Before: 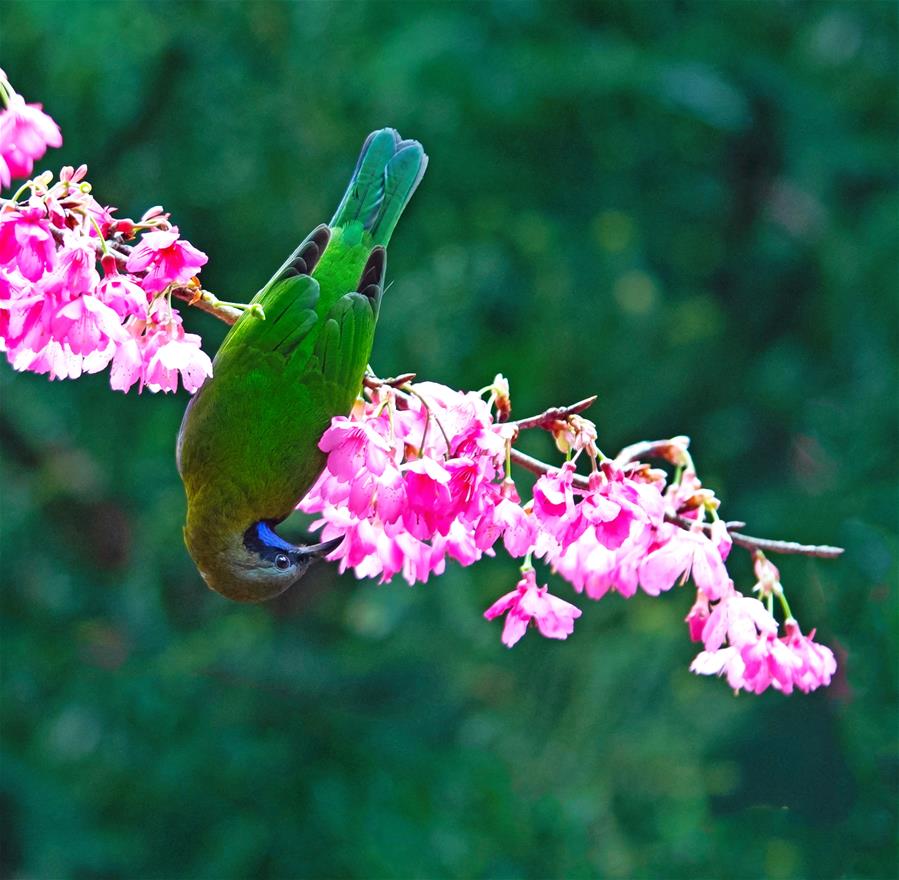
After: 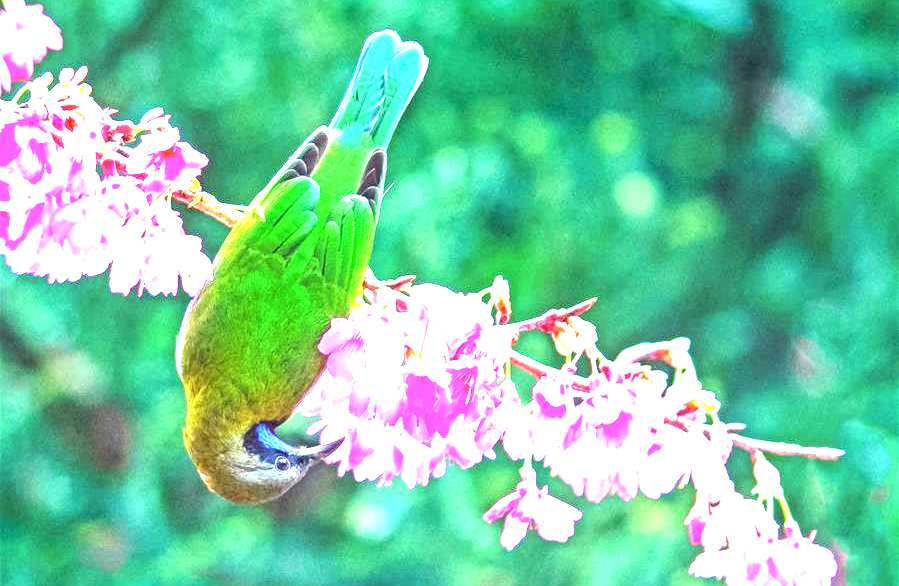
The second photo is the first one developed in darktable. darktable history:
exposure: black level correction 0.001, exposure 2.607 EV, compensate exposure bias true, compensate highlight preservation false
local contrast: detail 130%
white balance: red 1, blue 1
crop: top 11.166%, bottom 22.168%
